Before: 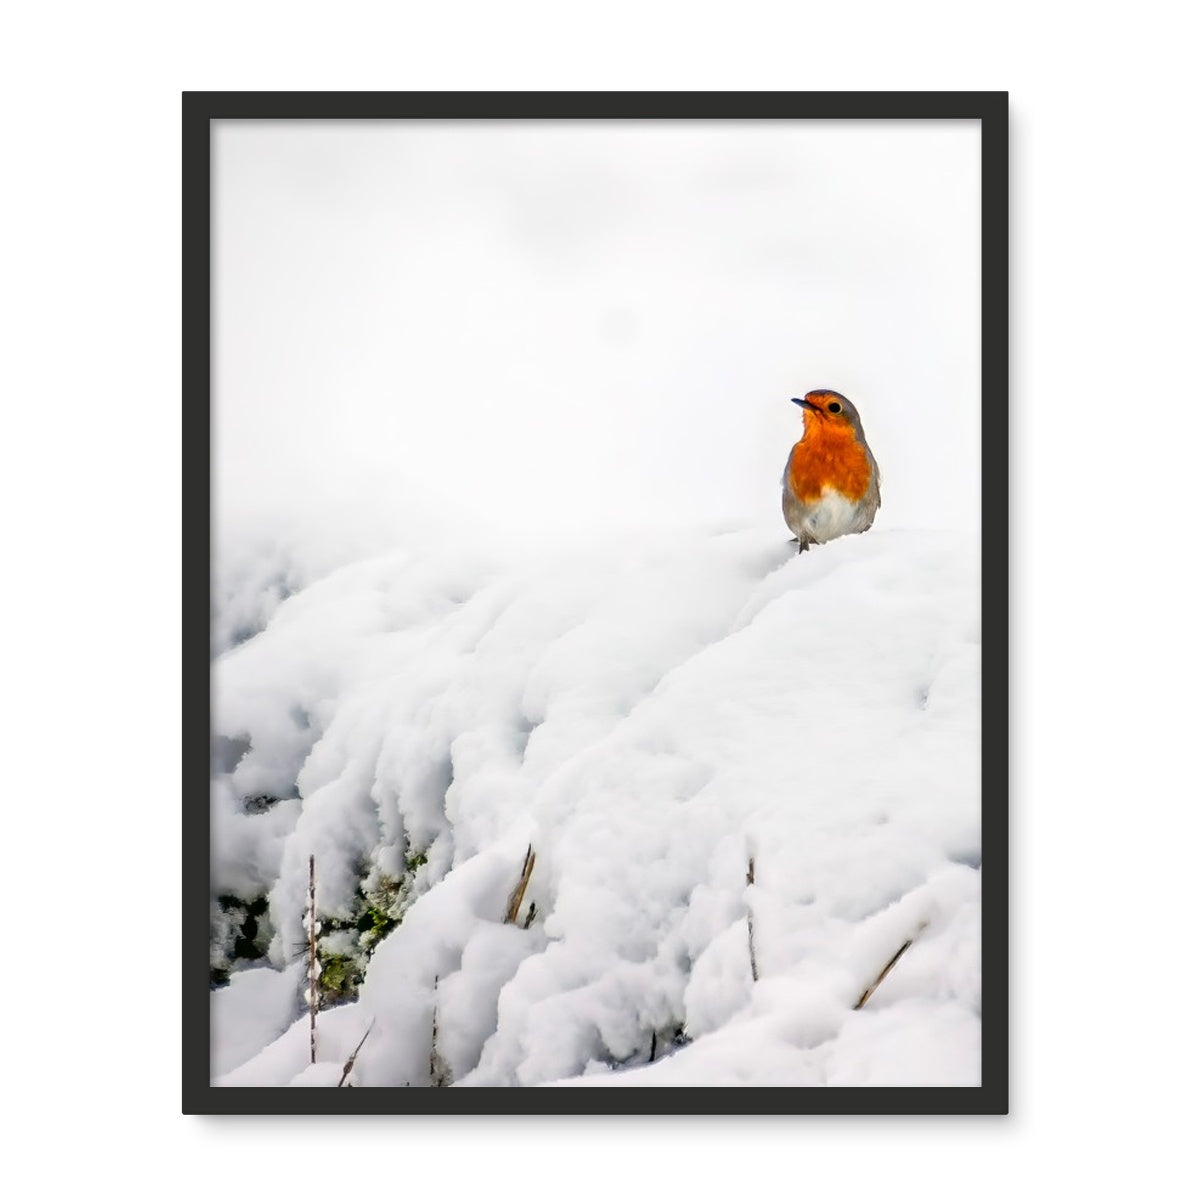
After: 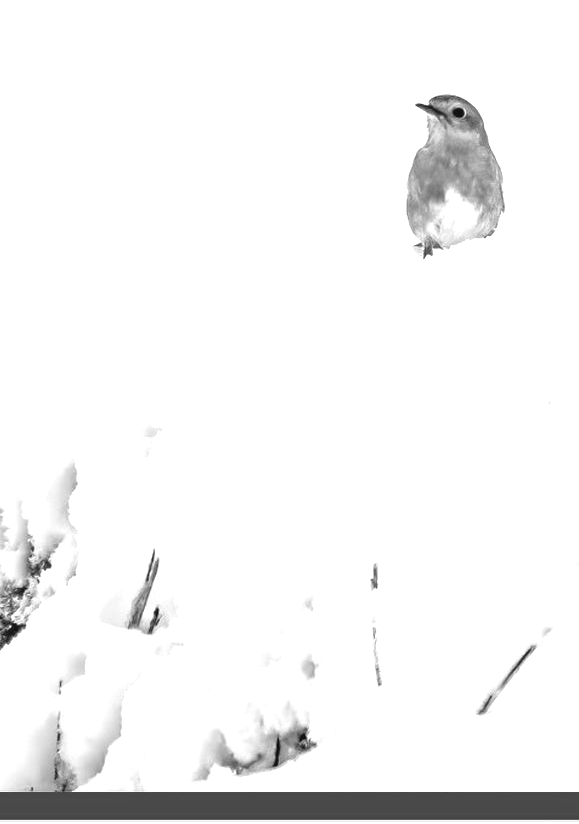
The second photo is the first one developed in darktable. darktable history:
color balance: lift [1.003, 0.993, 1.001, 1.007], gamma [1.018, 1.072, 0.959, 0.928], gain [0.974, 0.873, 1.031, 1.127]
crop: left 31.379%, top 24.658%, right 20.326%, bottom 6.628%
monochrome: a 32, b 64, size 2.3
exposure: black level correction 0, exposure 1.2 EV, compensate exposure bias true, compensate highlight preservation false
